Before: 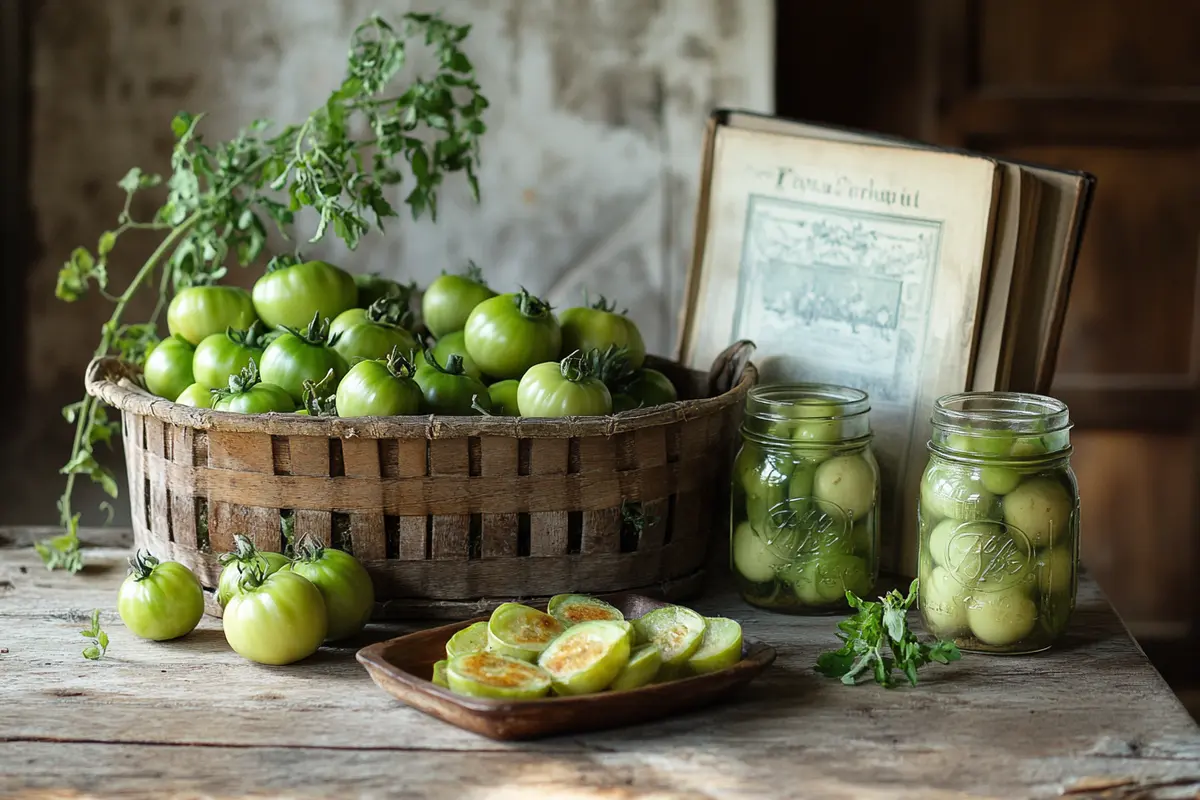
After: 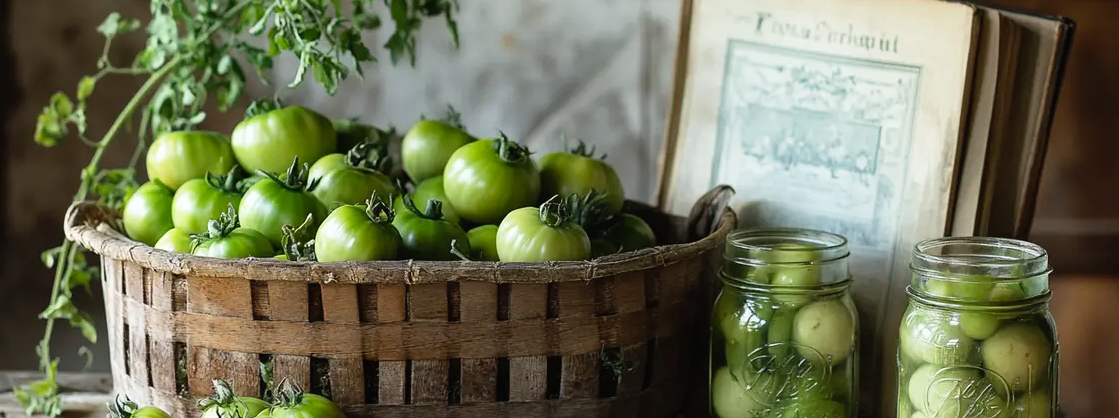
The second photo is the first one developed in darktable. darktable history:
tone curve: curves: ch0 [(0, 0.012) (0.056, 0.046) (0.218, 0.213) (0.606, 0.62) (0.82, 0.846) (1, 1)]; ch1 [(0, 0) (0.226, 0.261) (0.403, 0.437) (0.469, 0.472) (0.495, 0.499) (0.508, 0.503) (0.545, 0.555) (0.59, 0.598) (0.686, 0.728) (1, 1)]; ch2 [(0, 0) (0.269, 0.299) (0.459, 0.45) (0.498, 0.499) (0.523, 0.512) (0.568, 0.558) (0.634, 0.617) (0.698, 0.677) (0.806, 0.769) (1, 1)], preserve colors none
crop: left 1.781%, top 19.49%, right 4.943%, bottom 28.154%
